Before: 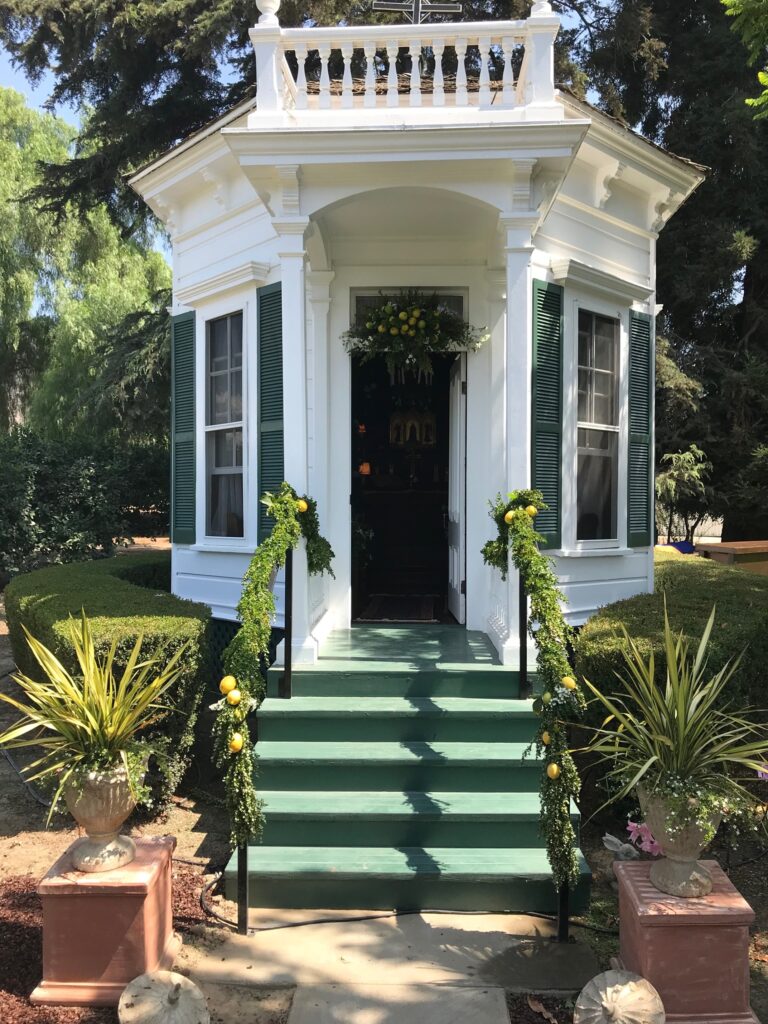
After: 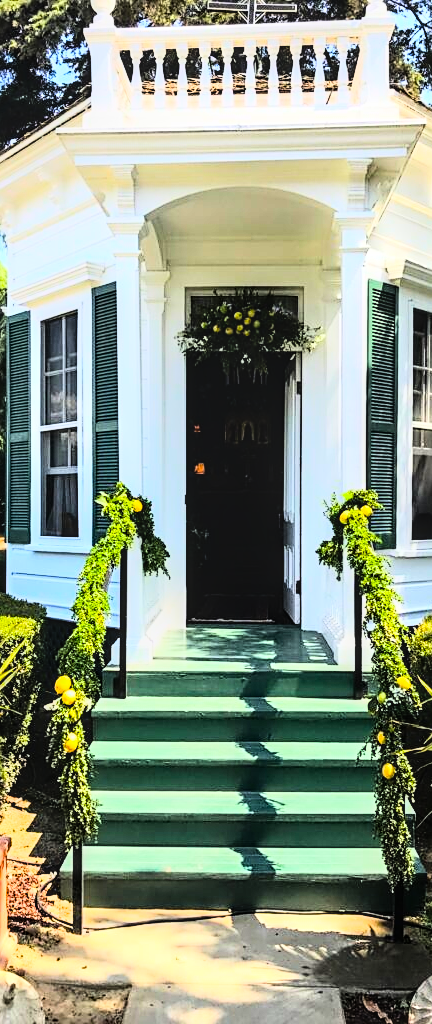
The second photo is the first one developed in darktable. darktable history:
crop: left 21.496%, right 22.254%
color balance rgb: linear chroma grading › global chroma 15%, perceptual saturation grading › global saturation 30%
local contrast: detail 130%
sharpen: on, module defaults
rgb curve: curves: ch0 [(0, 0) (0.21, 0.15) (0.24, 0.21) (0.5, 0.75) (0.75, 0.96) (0.89, 0.99) (1, 1)]; ch1 [(0, 0.02) (0.21, 0.13) (0.25, 0.2) (0.5, 0.67) (0.75, 0.9) (0.89, 0.97) (1, 1)]; ch2 [(0, 0.02) (0.21, 0.13) (0.25, 0.2) (0.5, 0.67) (0.75, 0.9) (0.89, 0.97) (1, 1)], compensate middle gray true
levels: mode automatic
